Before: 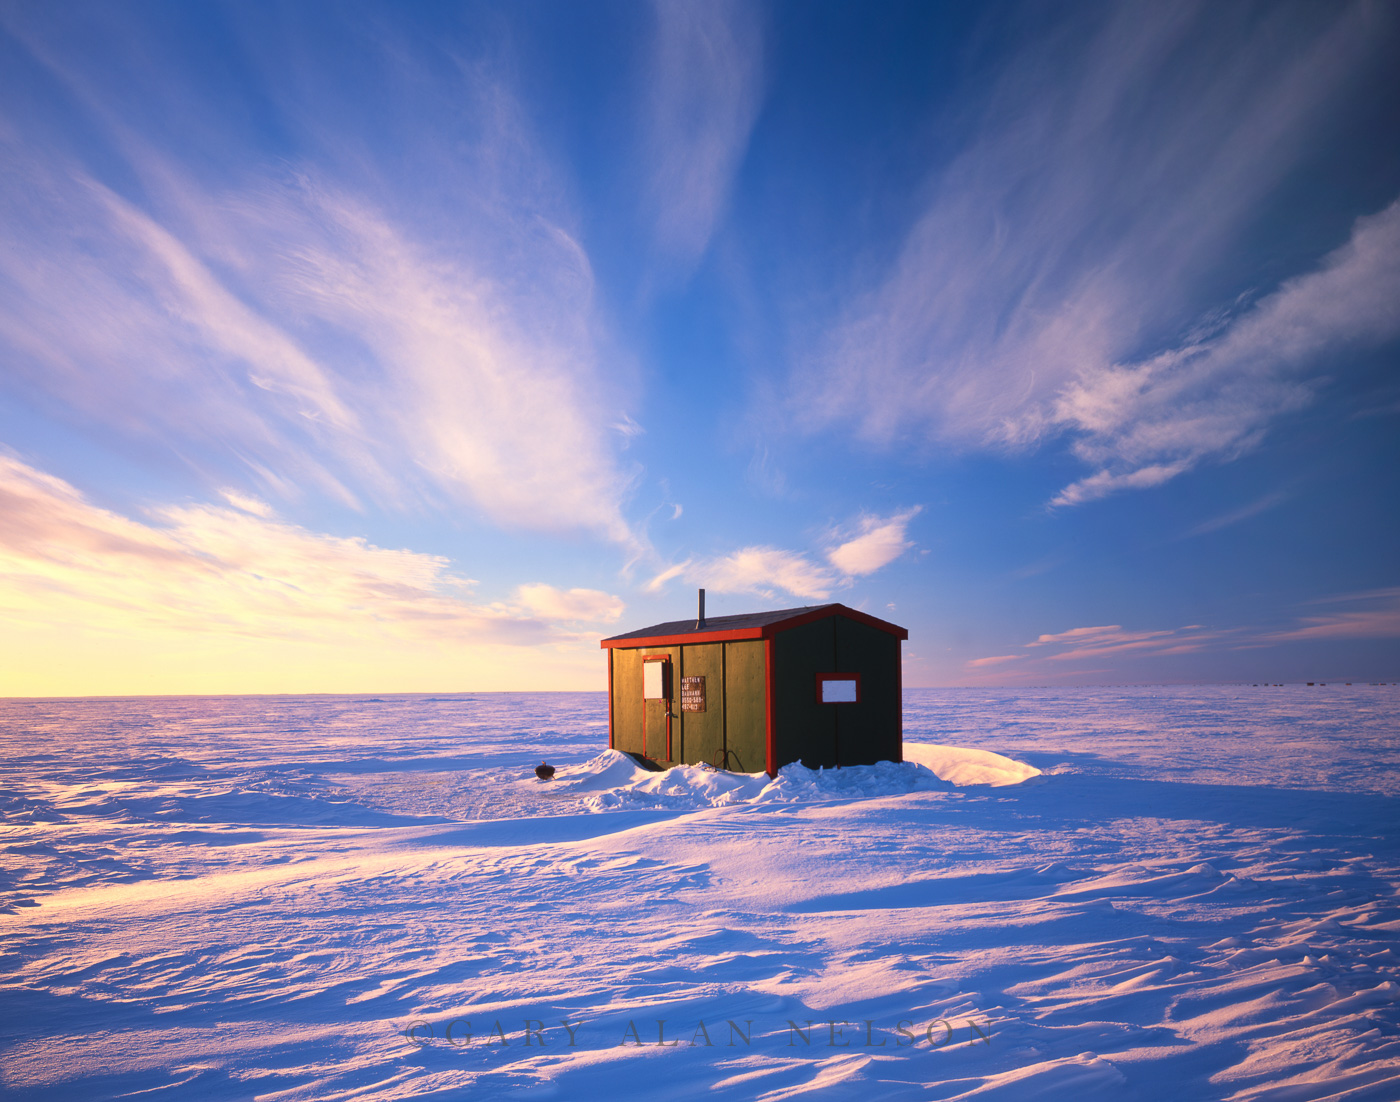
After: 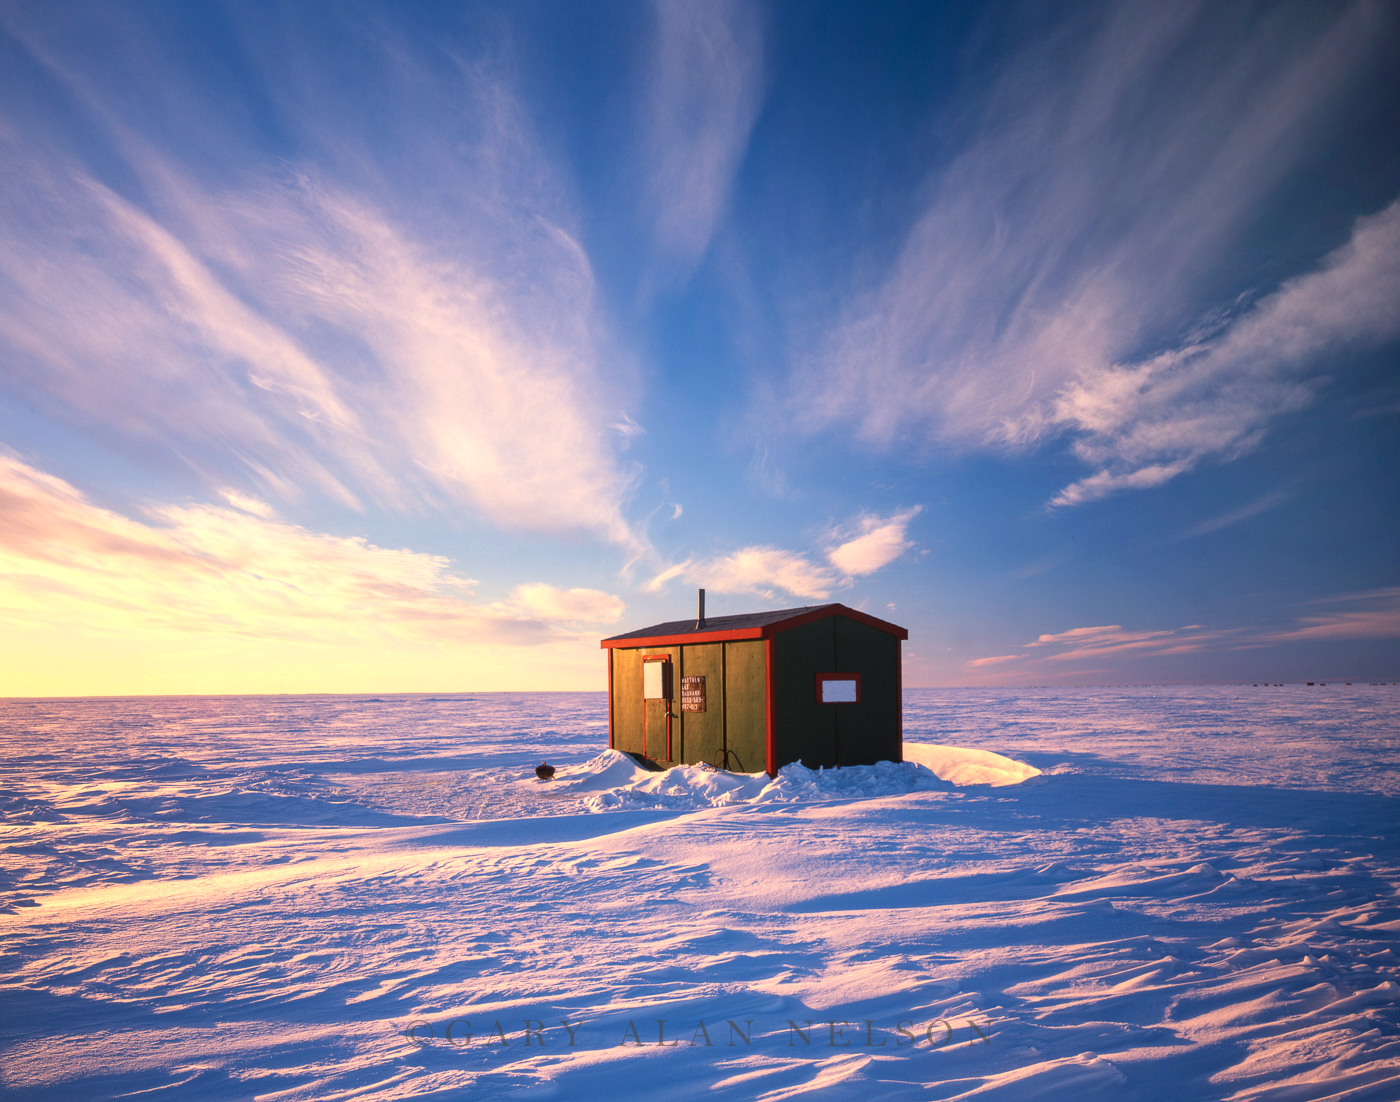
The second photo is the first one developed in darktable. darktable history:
local contrast: on, module defaults
white balance: red 1.045, blue 0.932
